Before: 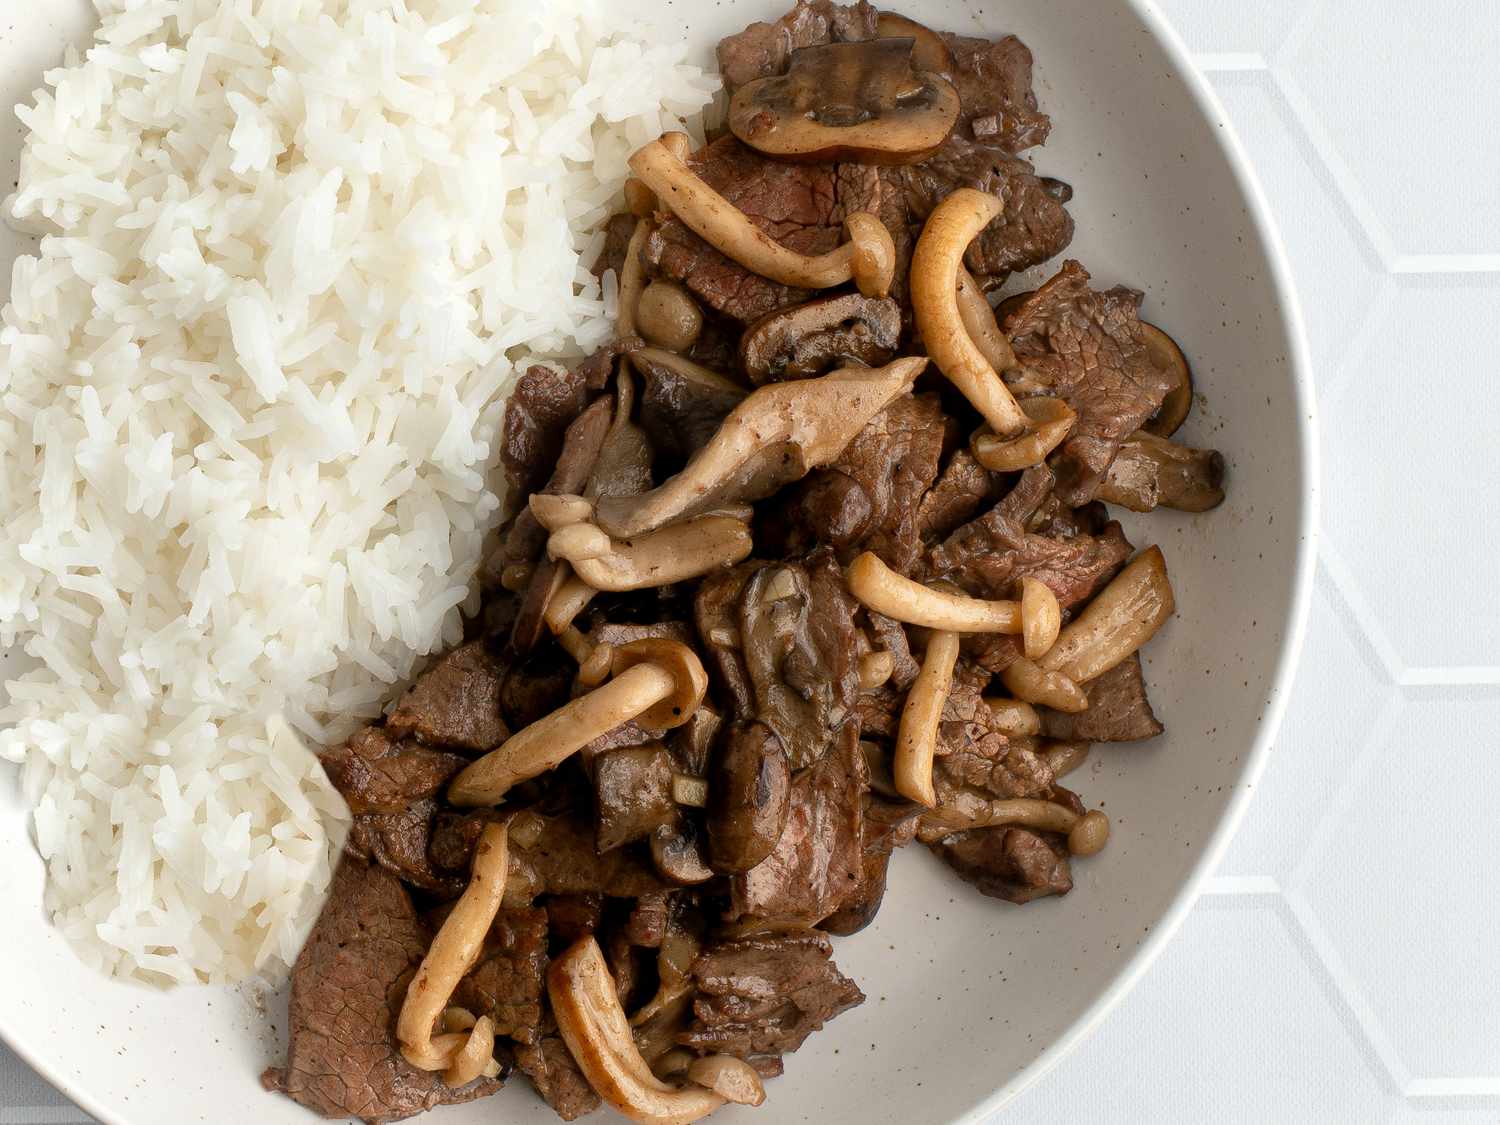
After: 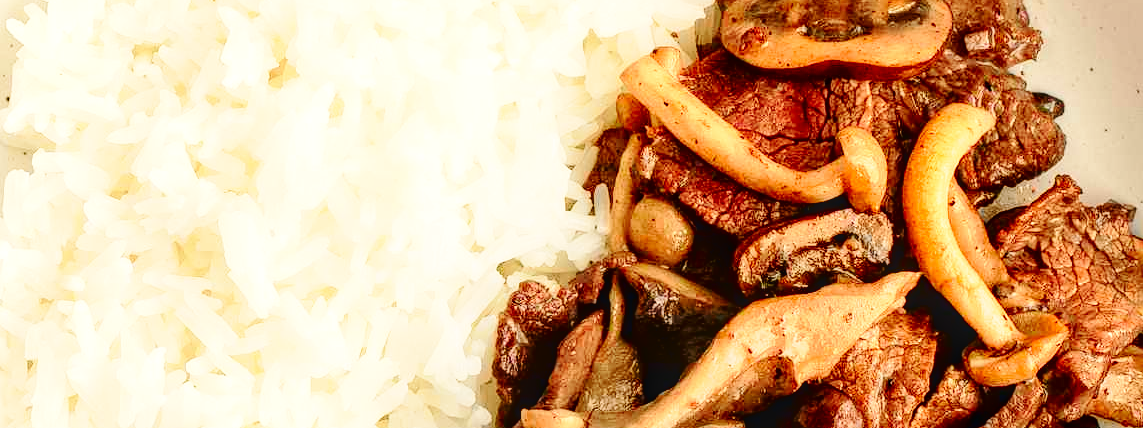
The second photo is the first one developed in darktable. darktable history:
white balance: red 1.045, blue 0.932
local contrast: on, module defaults
tone curve: curves: ch0 [(0, 0.013) (0.054, 0.018) (0.205, 0.191) (0.289, 0.292) (0.39, 0.424) (0.493, 0.551) (0.666, 0.743) (0.795, 0.841) (1, 0.998)]; ch1 [(0, 0) (0.385, 0.343) (0.439, 0.415) (0.494, 0.495) (0.501, 0.501) (0.51, 0.509) (0.548, 0.554) (0.586, 0.614) (0.66, 0.706) (0.783, 0.804) (1, 1)]; ch2 [(0, 0) (0.304, 0.31) (0.403, 0.399) (0.441, 0.428) (0.47, 0.469) (0.498, 0.496) (0.524, 0.538) (0.566, 0.579) (0.633, 0.665) (0.7, 0.711) (1, 1)], color space Lab, independent channels, preserve colors none
crop: left 0.579%, top 7.627%, right 23.167%, bottom 54.275%
exposure: exposure 0.178 EV, compensate exposure bias true, compensate highlight preservation false
contrast brightness saturation: contrast 0.08, saturation 0.2
sharpen: amount 0.2
base curve: curves: ch0 [(0, 0) (0.028, 0.03) (0.121, 0.232) (0.46, 0.748) (0.859, 0.968) (1, 1)], preserve colors none
